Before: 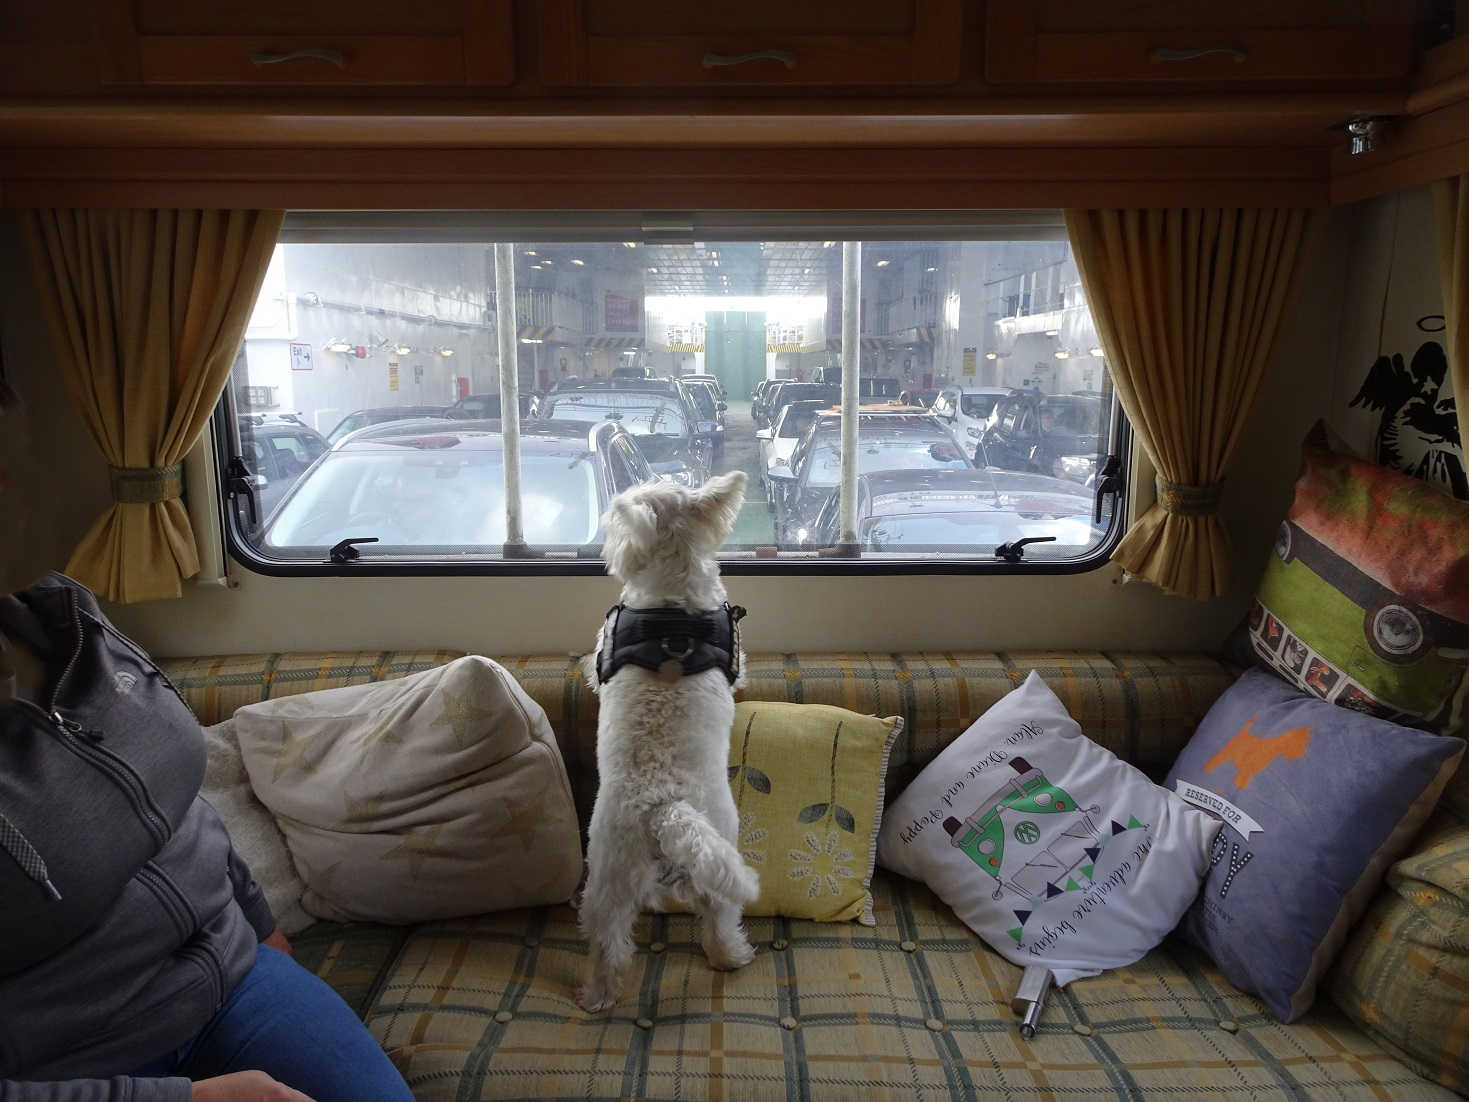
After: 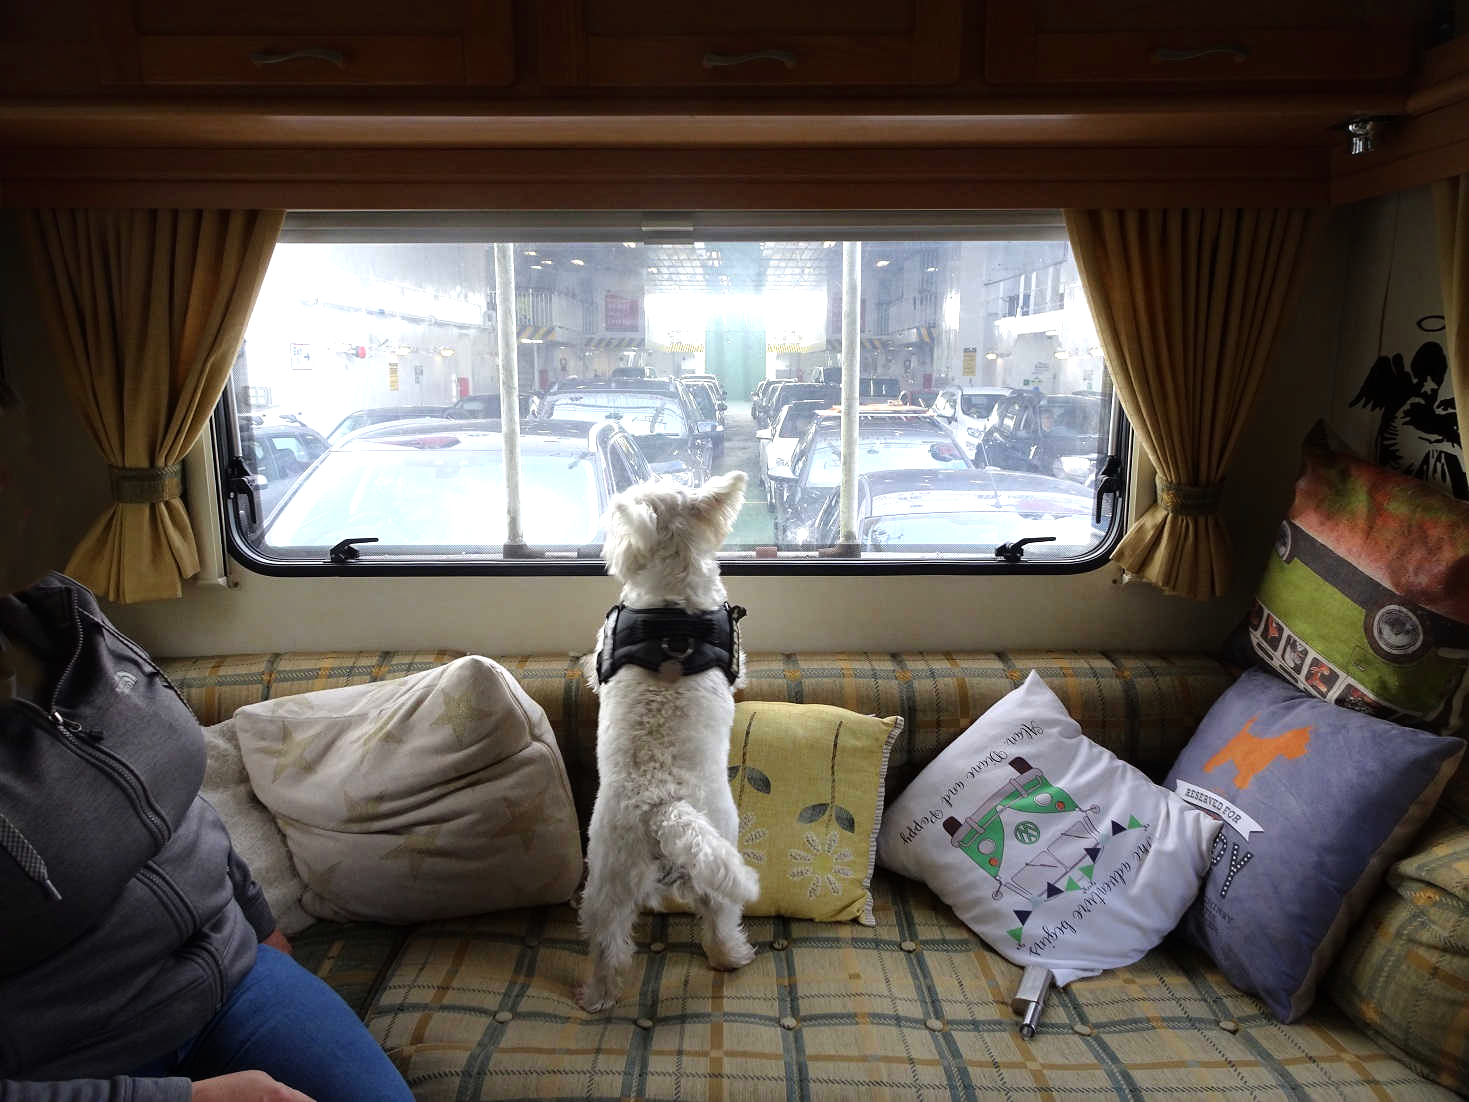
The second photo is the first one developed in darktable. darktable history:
tone equalizer: -8 EV -0.77 EV, -7 EV -0.731 EV, -6 EV -0.619 EV, -5 EV -0.419 EV, -3 EV 0.37 EV, -2 EV 0.6 EV, -1 EV 0.696 EV, +0 EV 0.749 EV
